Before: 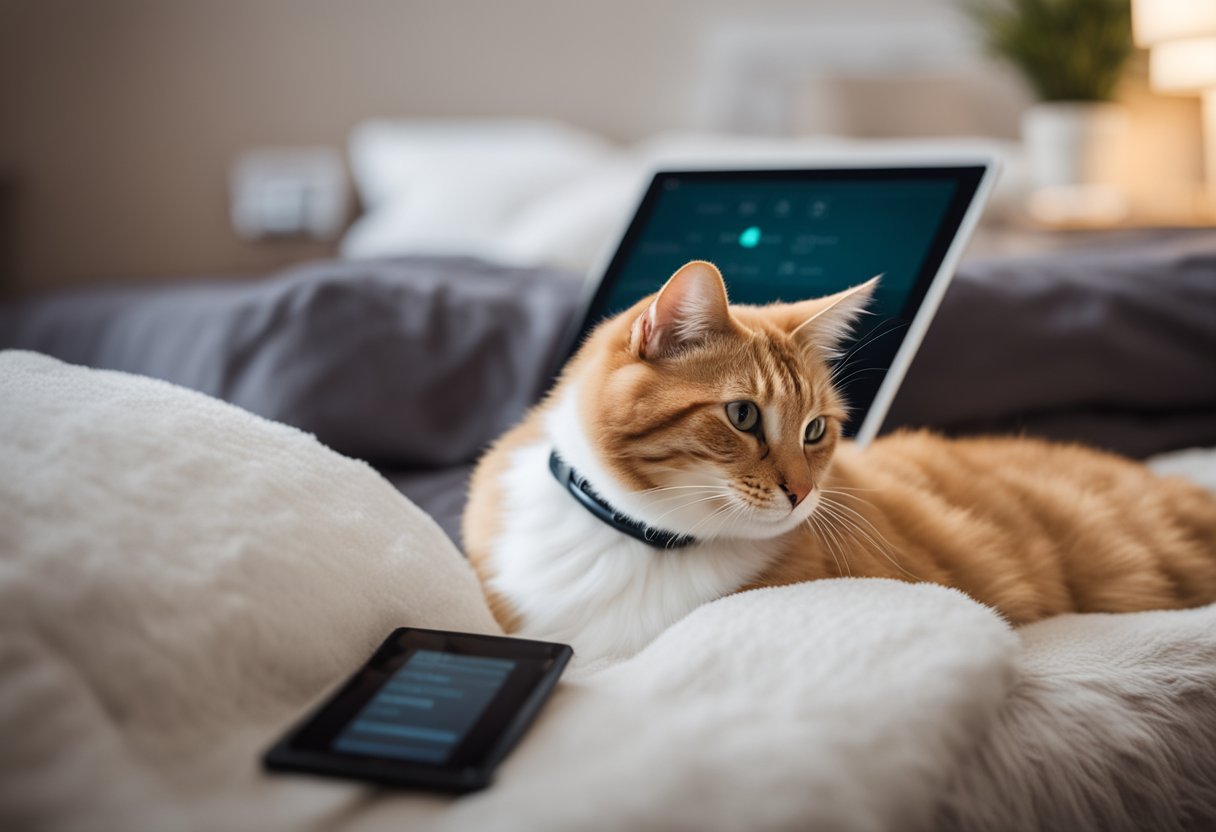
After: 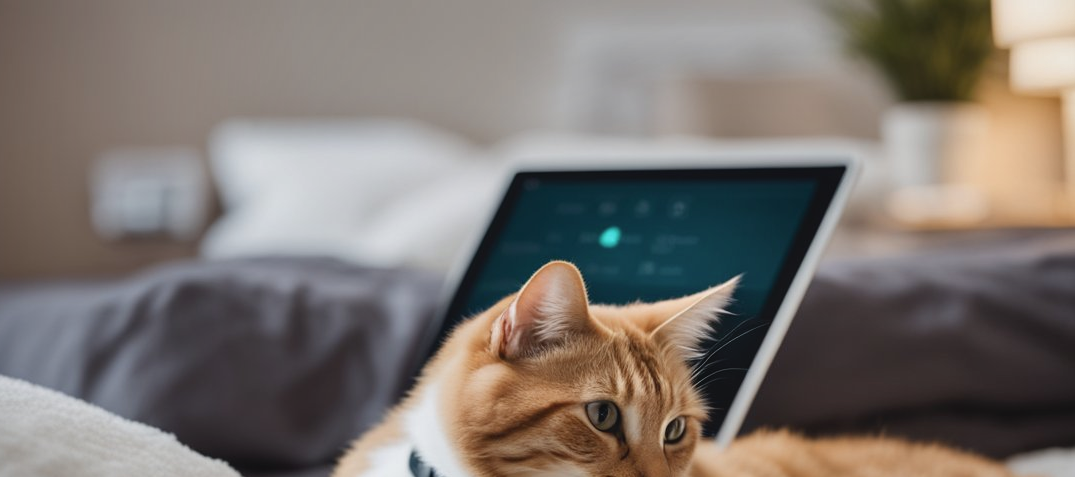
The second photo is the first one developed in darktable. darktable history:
contrast brightness saturation: contrast -0.079, brightness -0.039, saturation -0.114
crop and rotate: left 11.565%, bottom 42.645%
levels: black 0.066%, levels [0, 0.498, 1]
shadows and highlights: shadows 75.16, highlights -60.73, soften with gaussian
